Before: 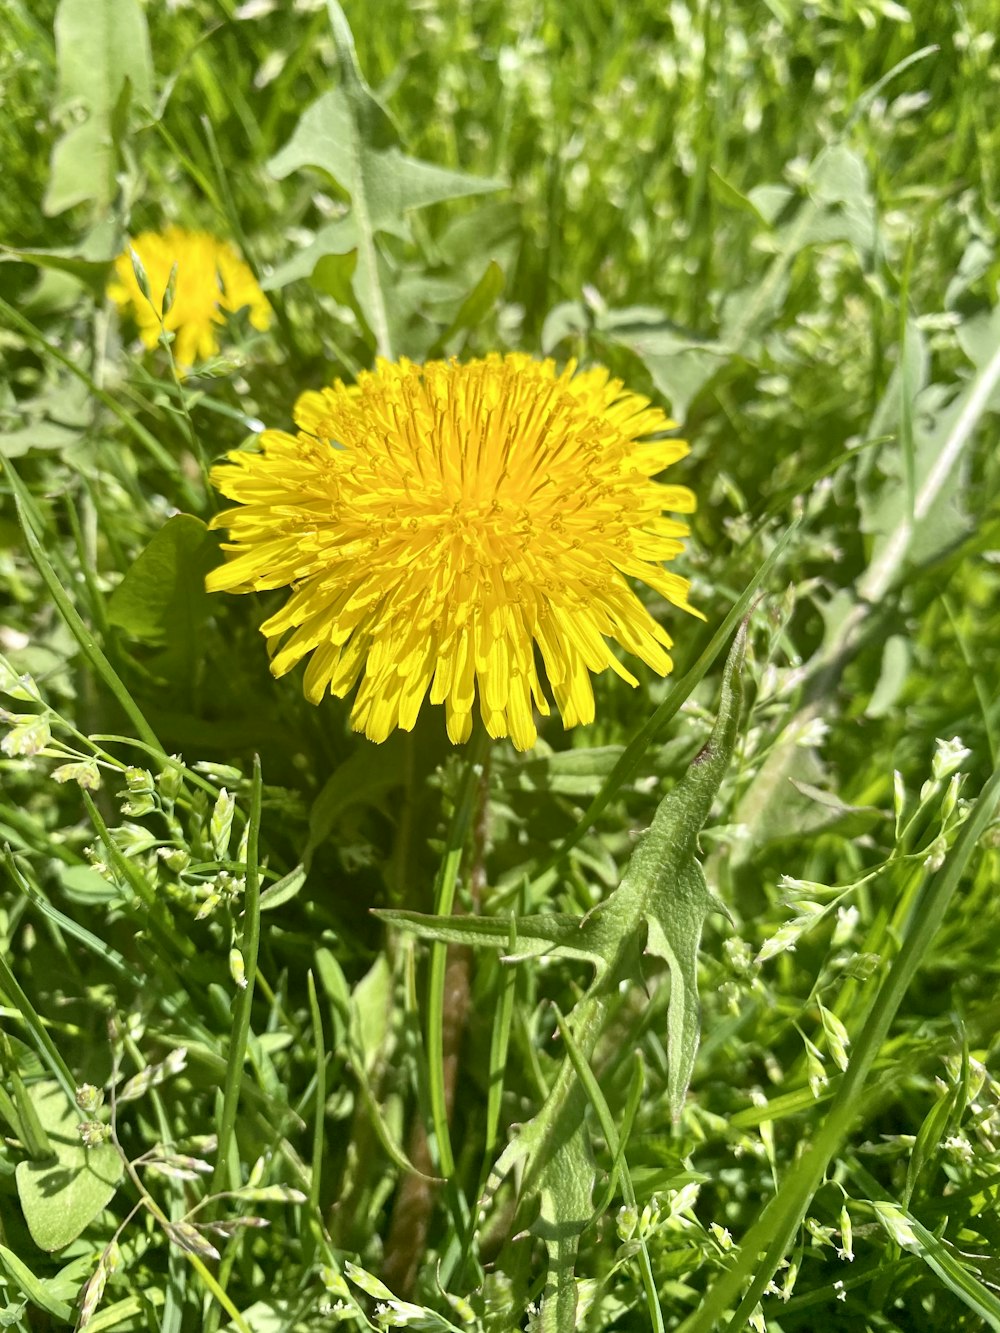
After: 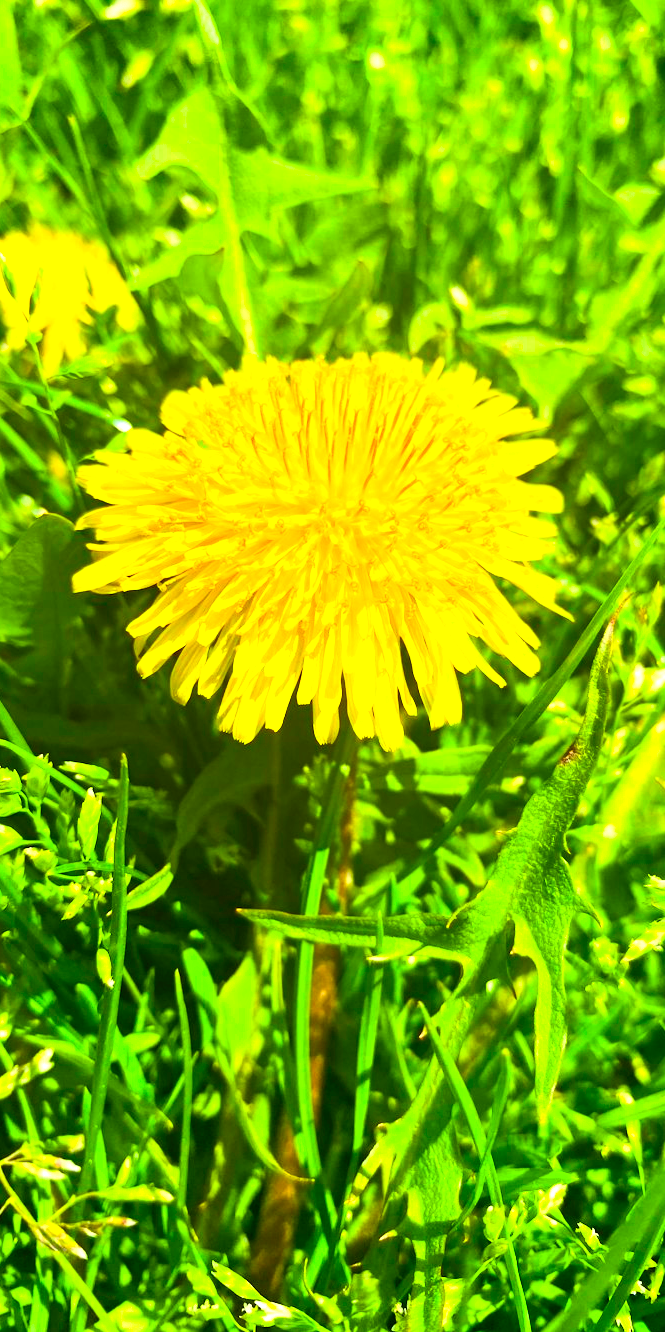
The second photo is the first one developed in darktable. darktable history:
color balance rgb: shadows lift › chroma 1.037%, shadows lift › hue 28.38°, perceptual saturation grading › global saturation 31.09%, perceptual brilliance grading › global brilliance 21.327%, perceptual brilliance grading › shadows -34.358%, global vibrance 20%
crop and rotate: left 13.348%, right 20.06%
contrast brightness saturation: contrast 0.204, brightness 0.195, saturation 0.781
